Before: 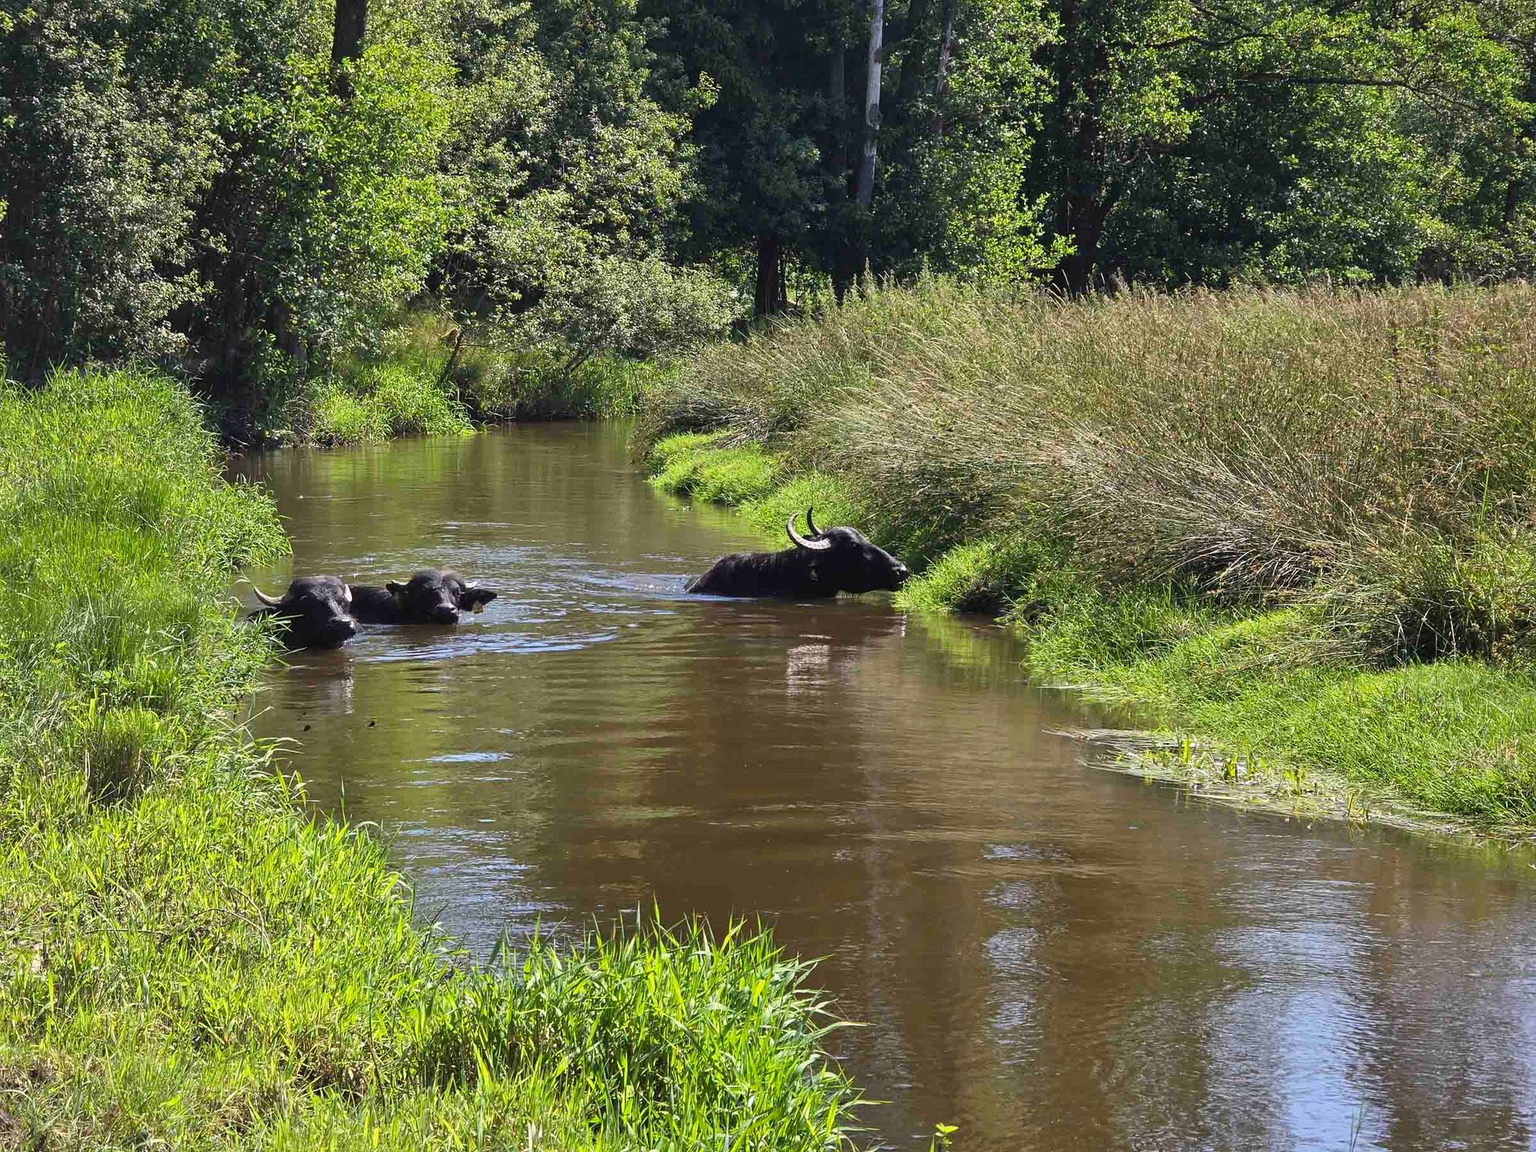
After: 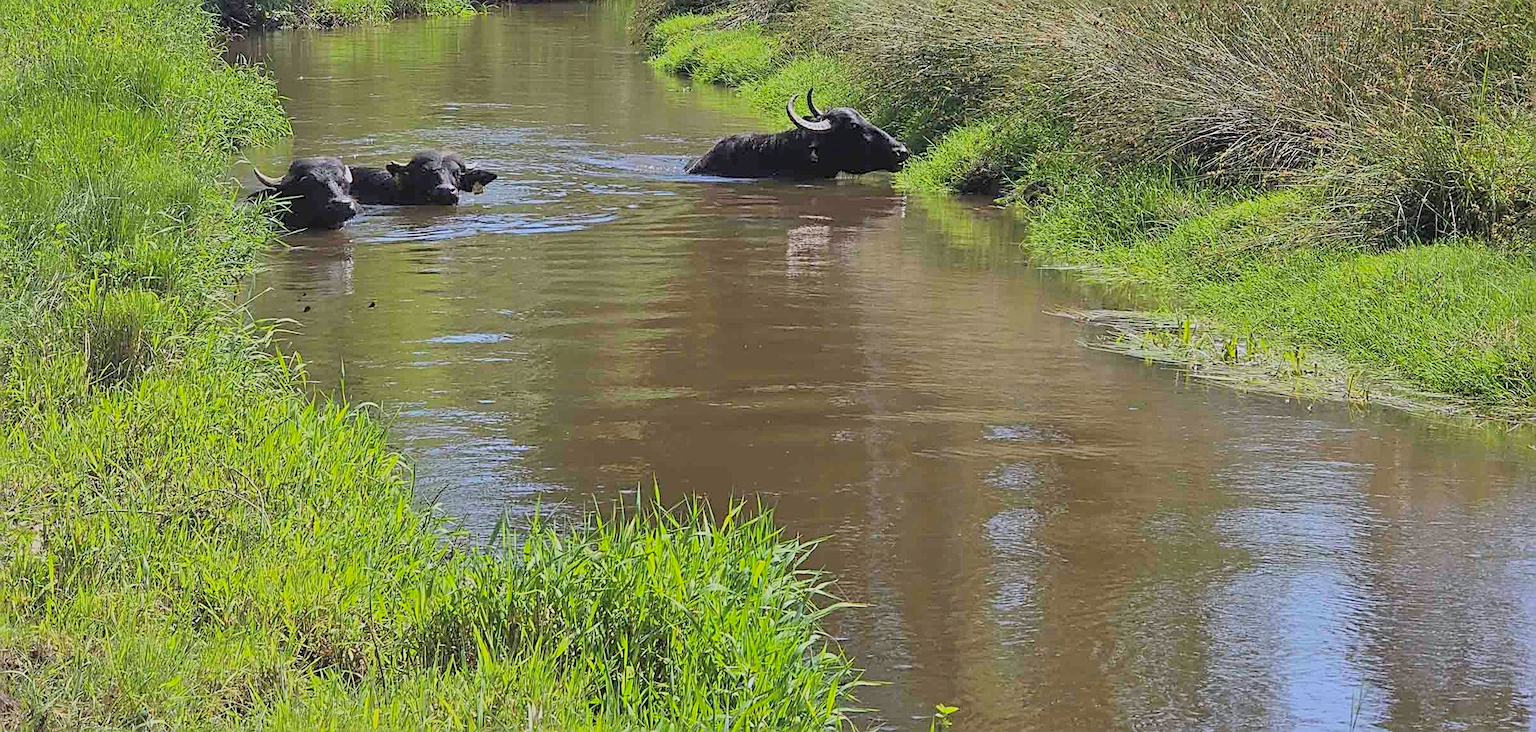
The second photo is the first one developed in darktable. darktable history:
white balance: red 0.982, blue 1.018
crop and rotate: top 36.435%
sharpen: amount 0.6
global tonemap: drago (0.7, 100)
